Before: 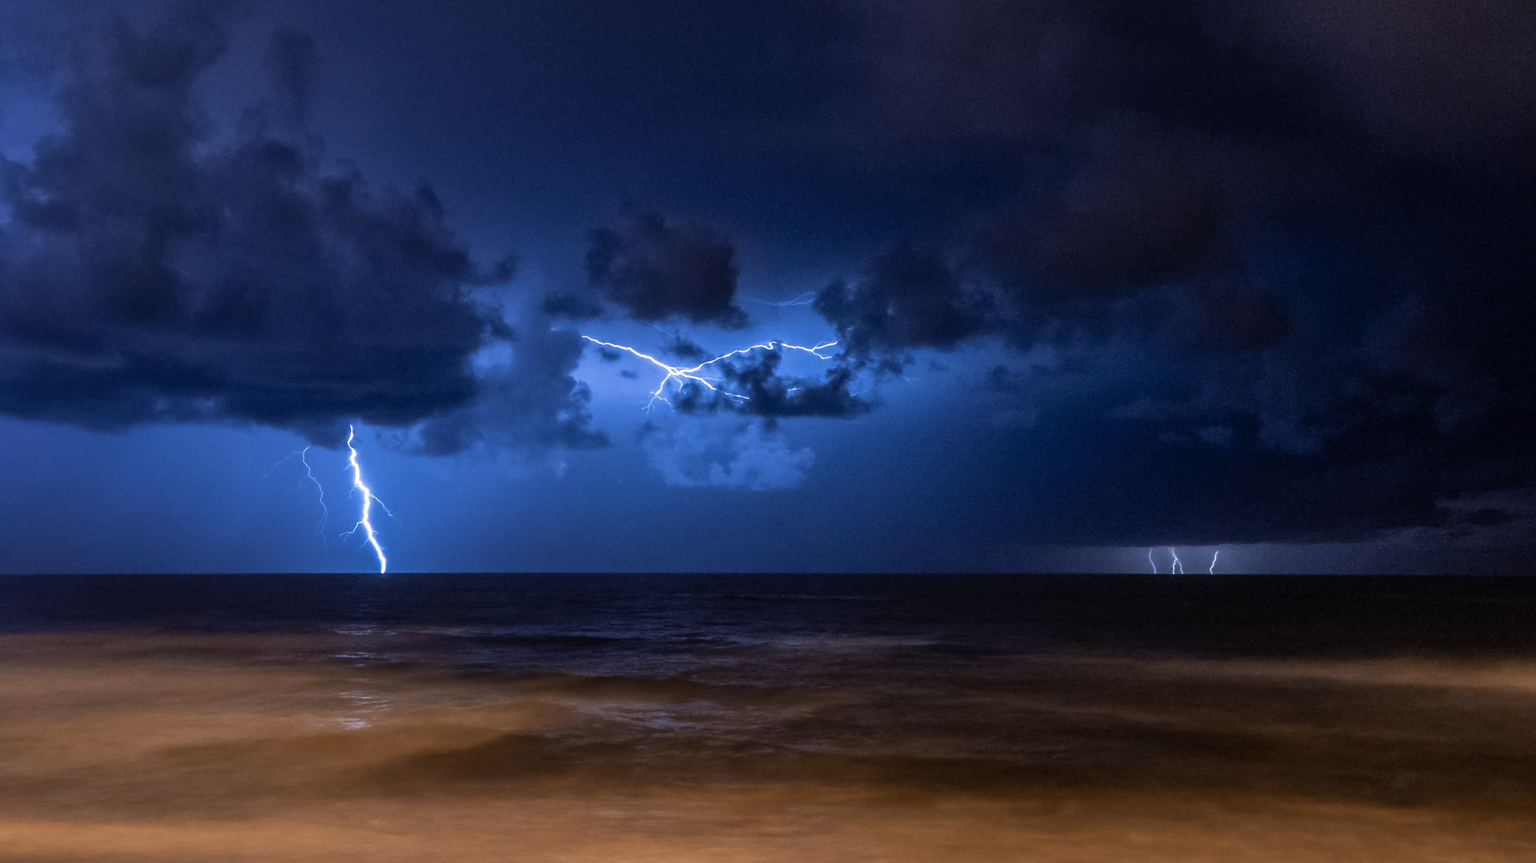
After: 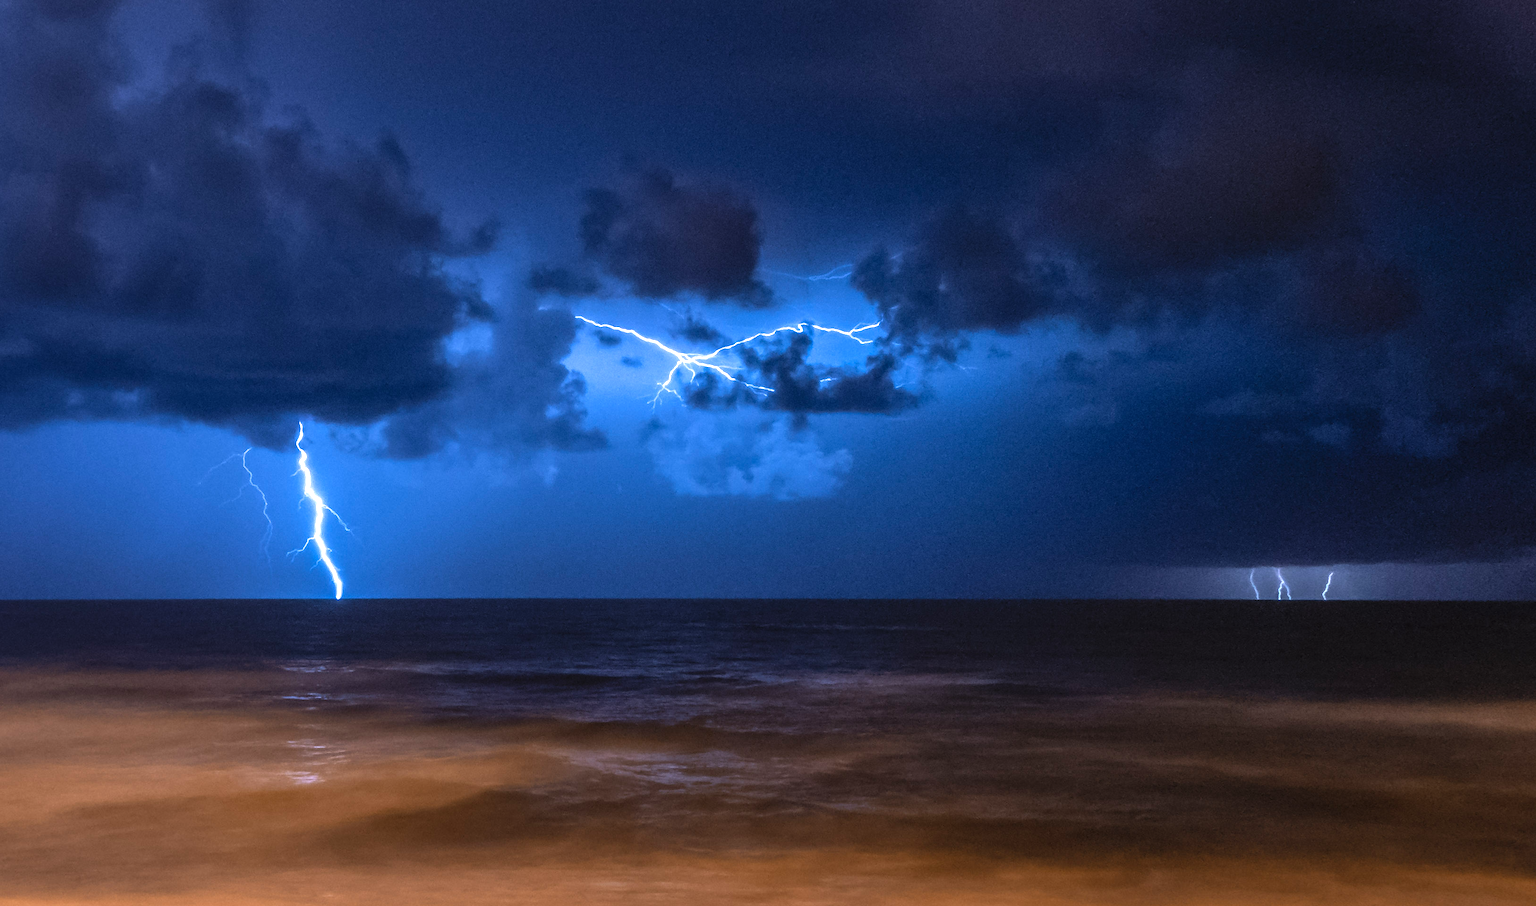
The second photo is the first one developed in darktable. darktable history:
crop: left 6.446%, top 8.188%, right 9.538%, bottom 3.548%
exposure: black level correction -0.002, exposure 0.54 EV, compensate highlight preservation false
